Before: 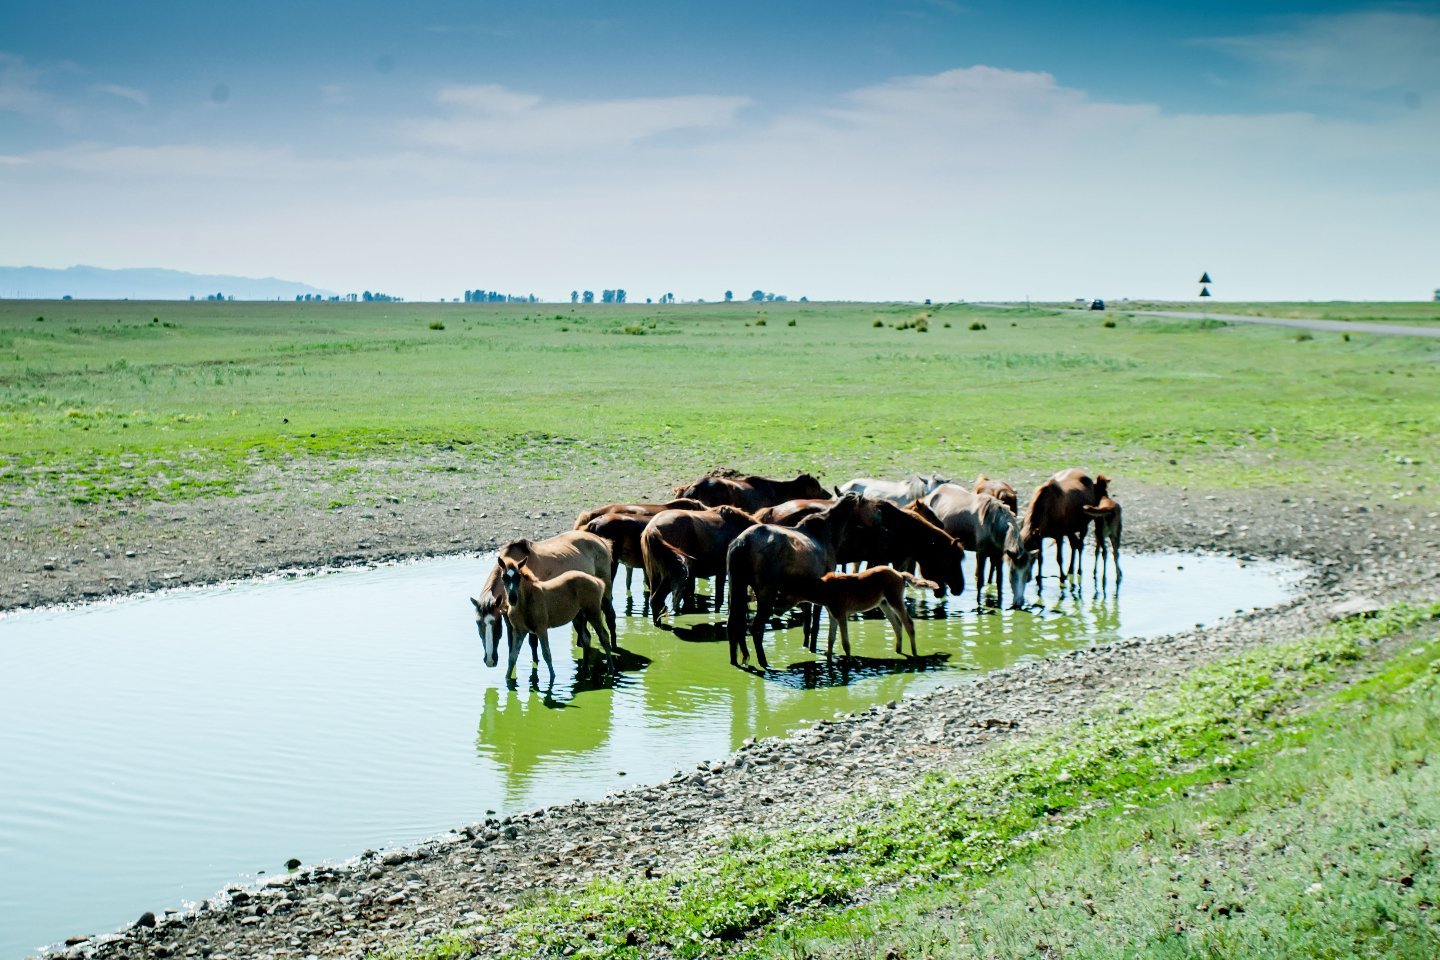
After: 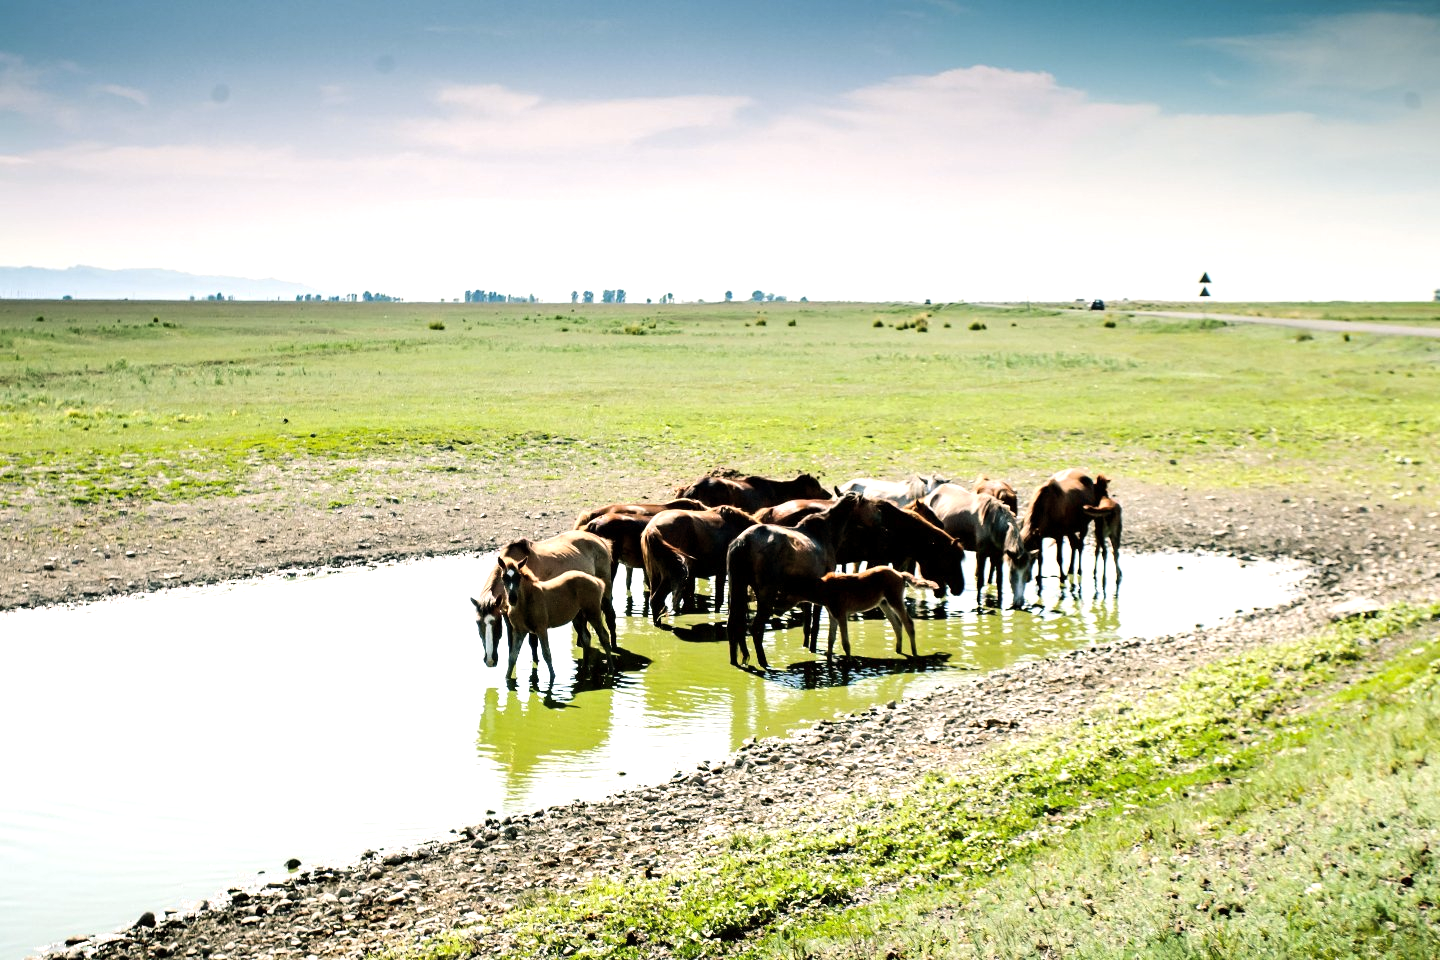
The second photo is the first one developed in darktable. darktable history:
color zones: curves: ch0 [(0, 0.613) (0.01, 0.613) (0.245, 0.448) (0.498, 0.529) (0.642, 0.665) (0.879, 0.777) (0.99, 0.613)]; ch1 [(0, 0) (0.143, 0) (0.286, 0) (0.429, 0) (0.571, 0) (0.714, 0) (0.857, 0)], mix -93.41%
tone equalizer: -8 EV -0.75 EV, -7 EV -0.7 EV, -6 EV -0.6 EV, -5 EV -0.4 EV, -3 EV 0.4 EV, -2 EV 0.6 EV, -1 EV 0.7 EV, +0 EV 0.75 EV, edges refinement/feathering 500, mask exposure compensation -1.57 EV, preserve details no
contrast brightness saturation: saturation -0.1
color balance rgb: shadows lift › luminance -5%, shadows lift › chroma 1.1%, shadows lift › hue 219°, power › luminance 10%, power › chroma 2.83%, power › hue 60°, highlights gain › chroma 4.52%, highlights gain › hue 33.33°, saturation formula JzAzBz (2021)
color calibration: output R [1.003, 0.027, -0.041, 0], output G [-0.018, 1.043, -0.038, 0], output B [0.071, -0.086, 1.017, 0], illuminant as shot in camera, x 0.359, y 0.362, temperature 4570.54 K
